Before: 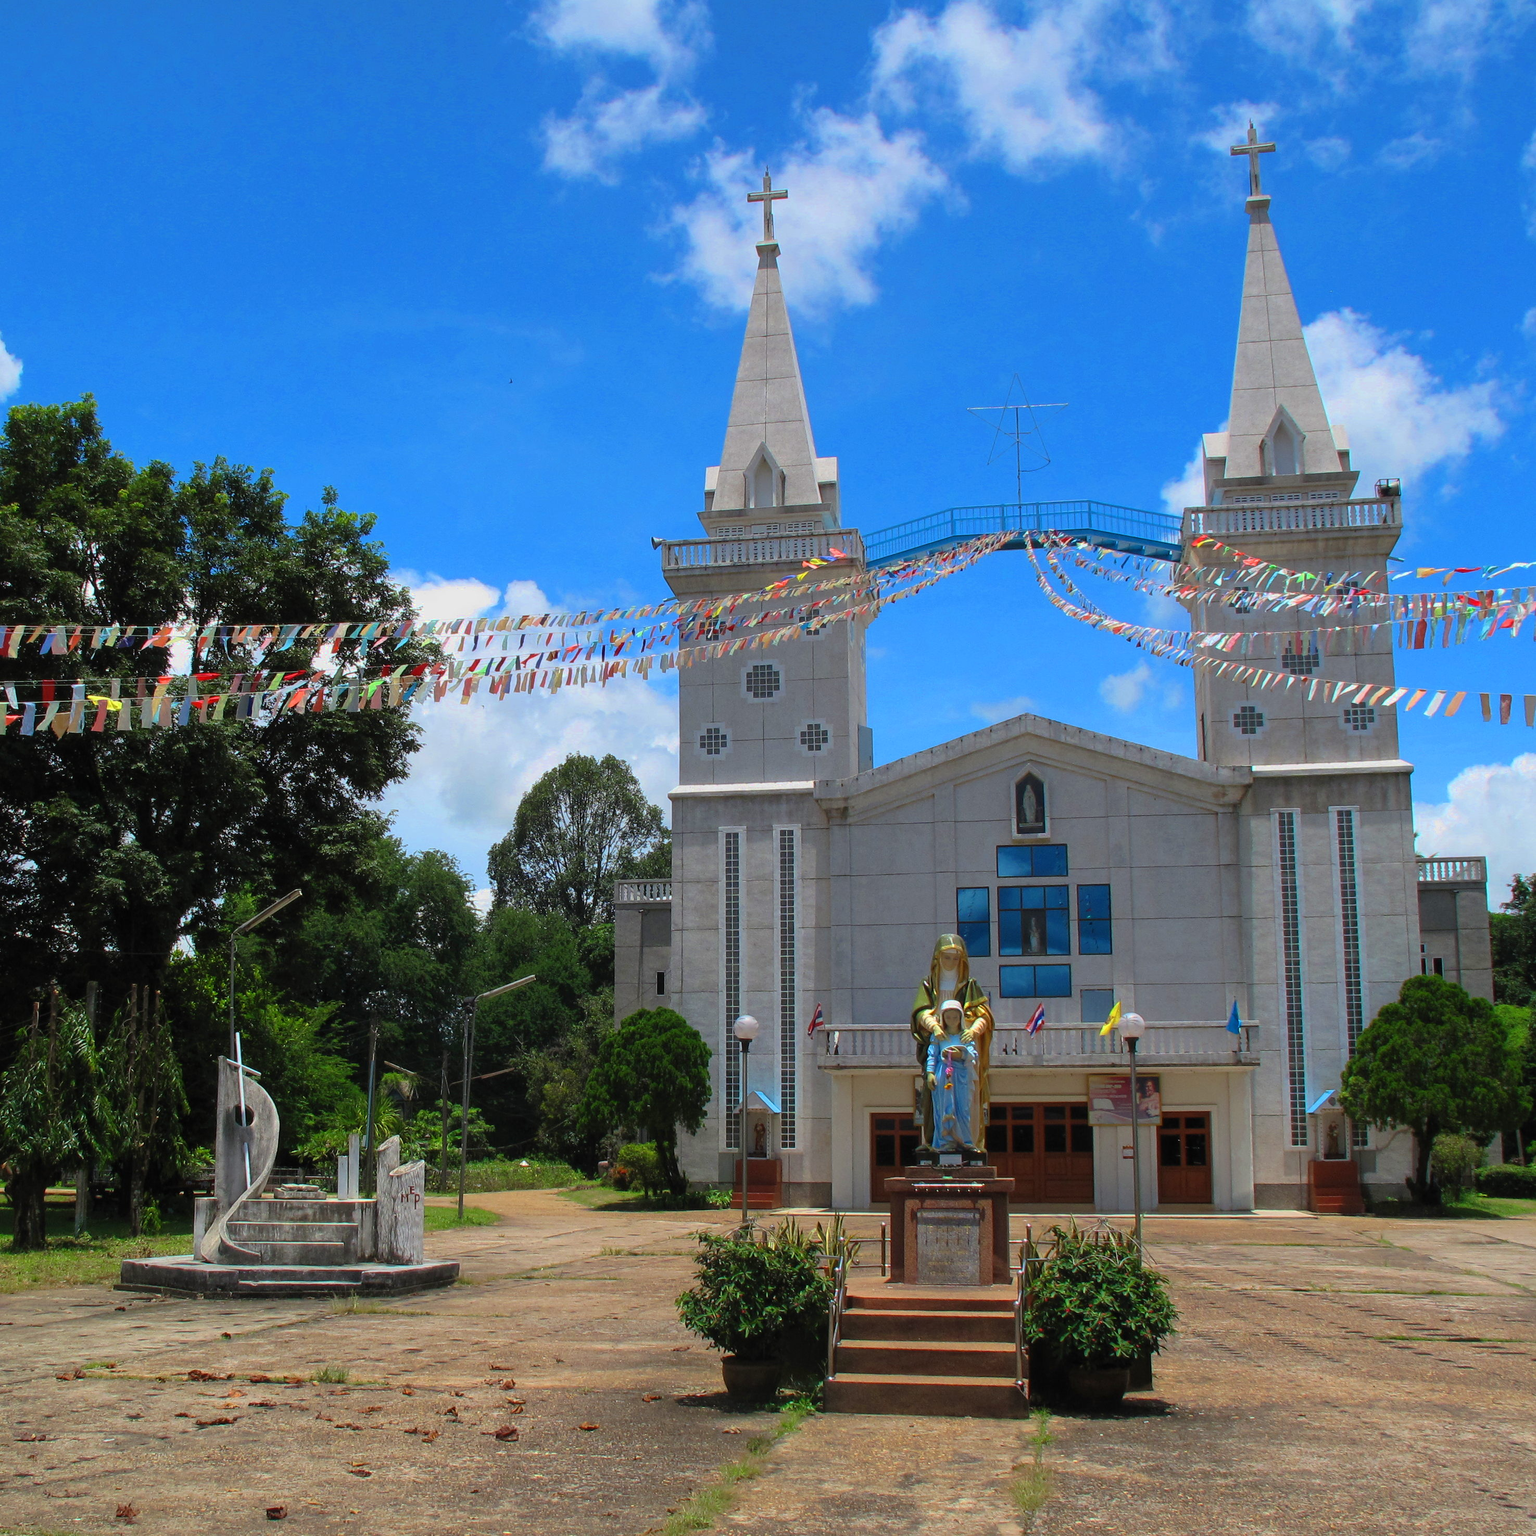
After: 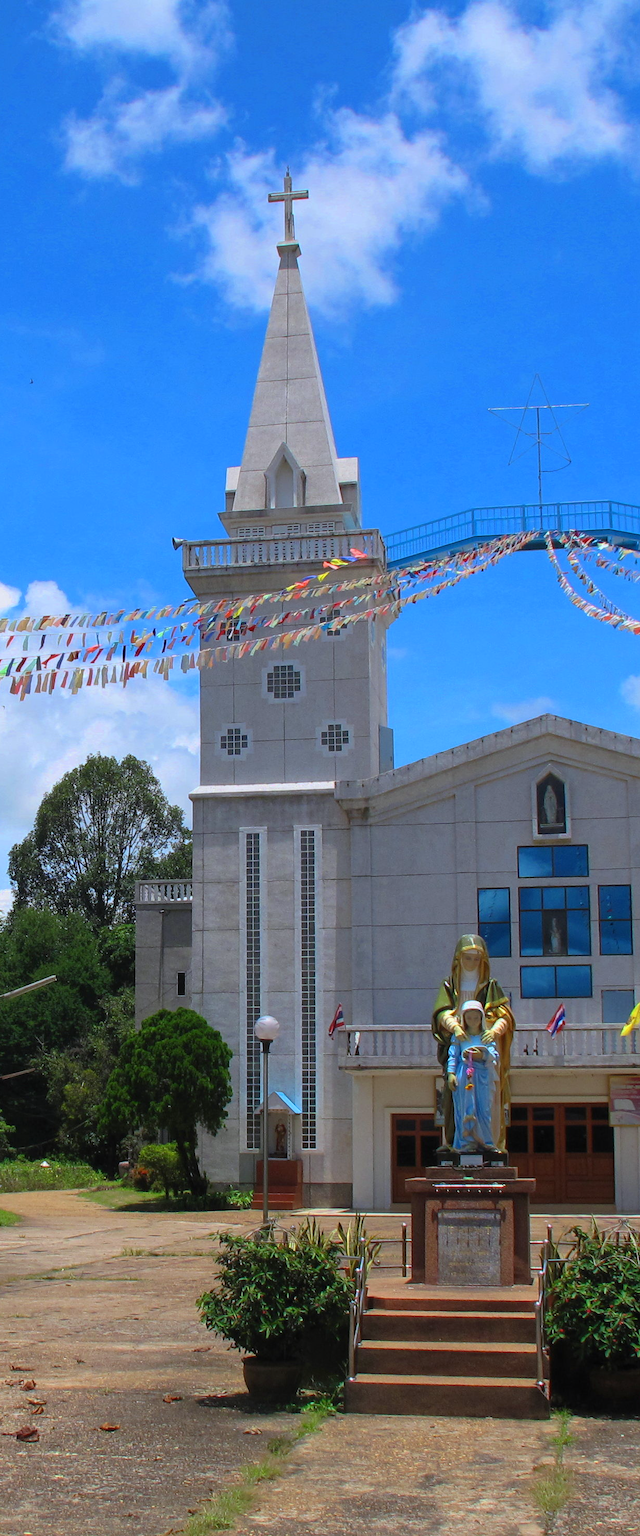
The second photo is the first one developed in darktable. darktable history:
white balance: red 0.984, blue 1.059
crop: left 31.229%, right 27.105%
